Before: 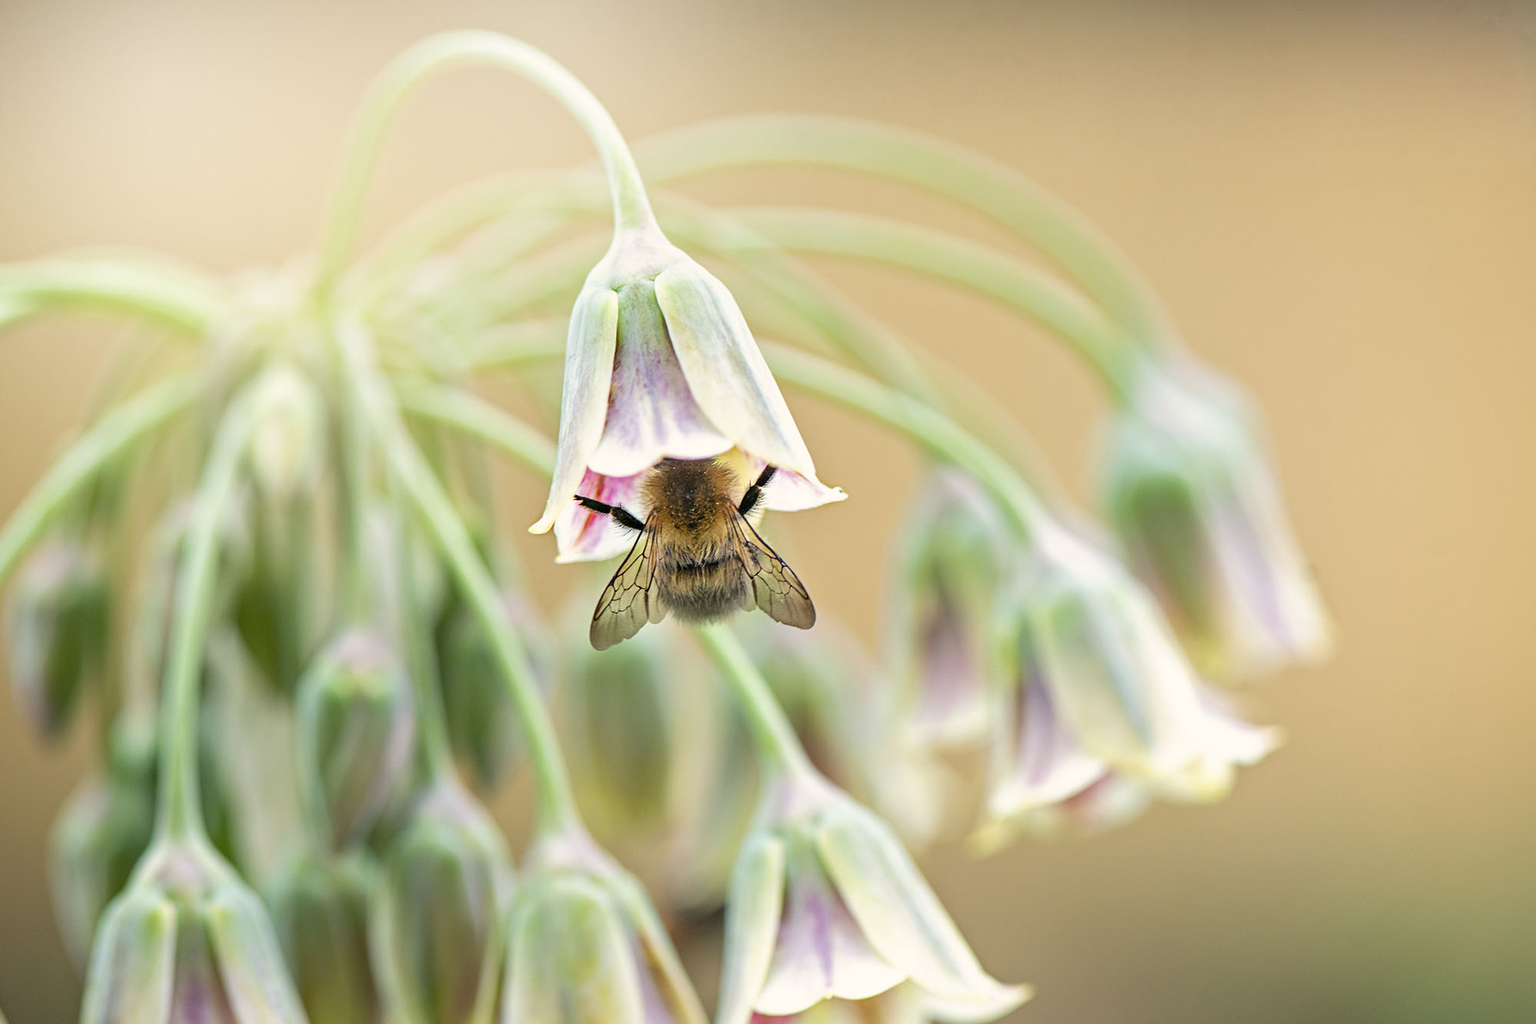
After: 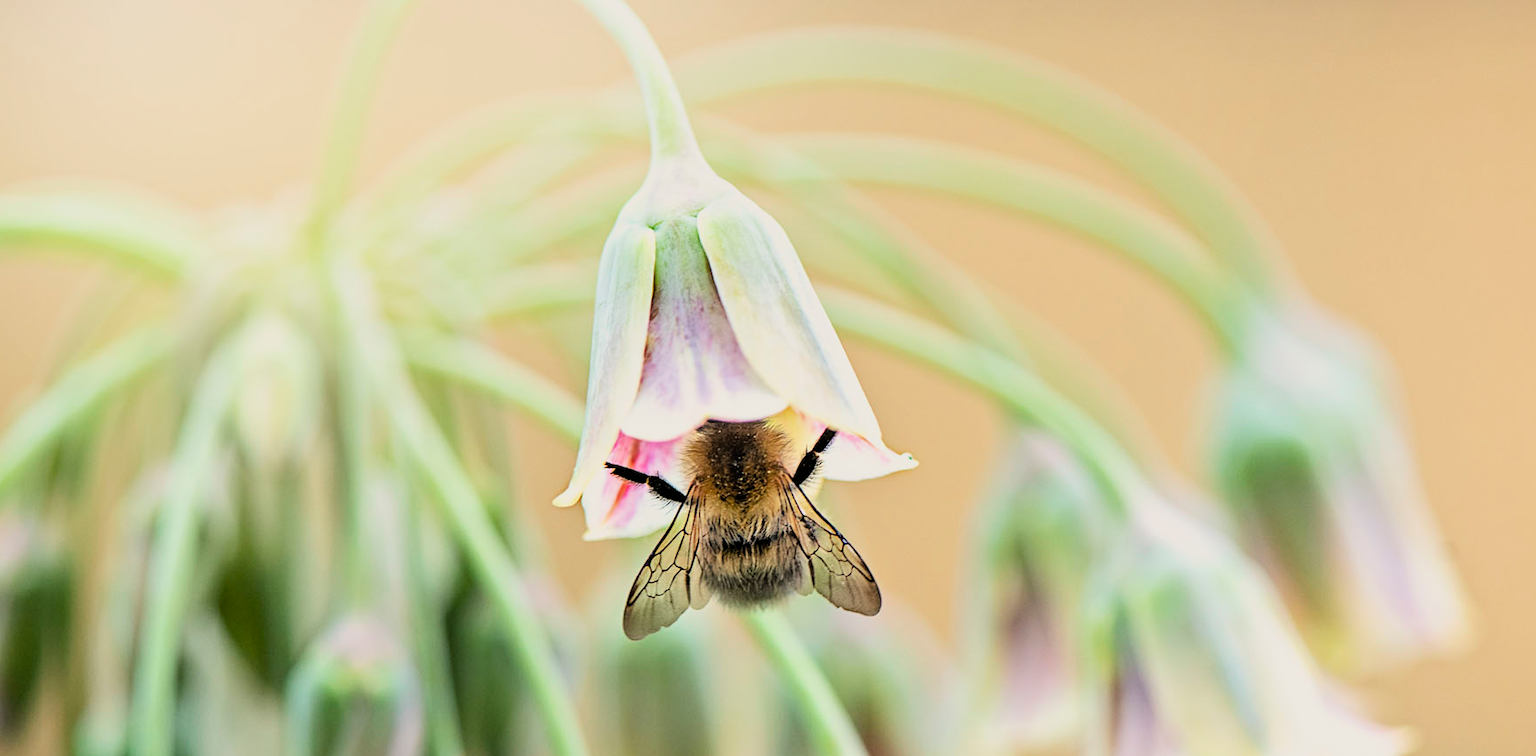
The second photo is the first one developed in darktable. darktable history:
filmic rgb: hardness 4.17, contrast 1.364, color science v6 (2022)
crop: left 3.015%, top 8.969%, right 9.647%, bottom 26.457%
